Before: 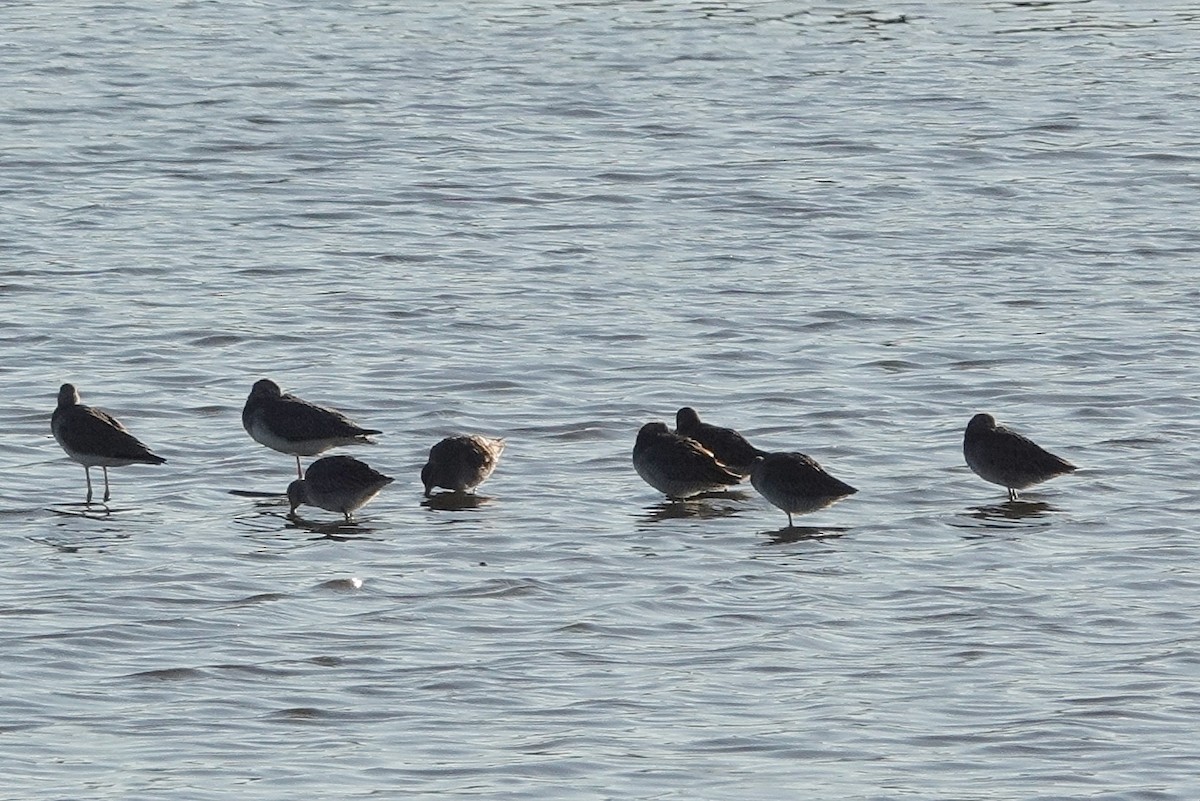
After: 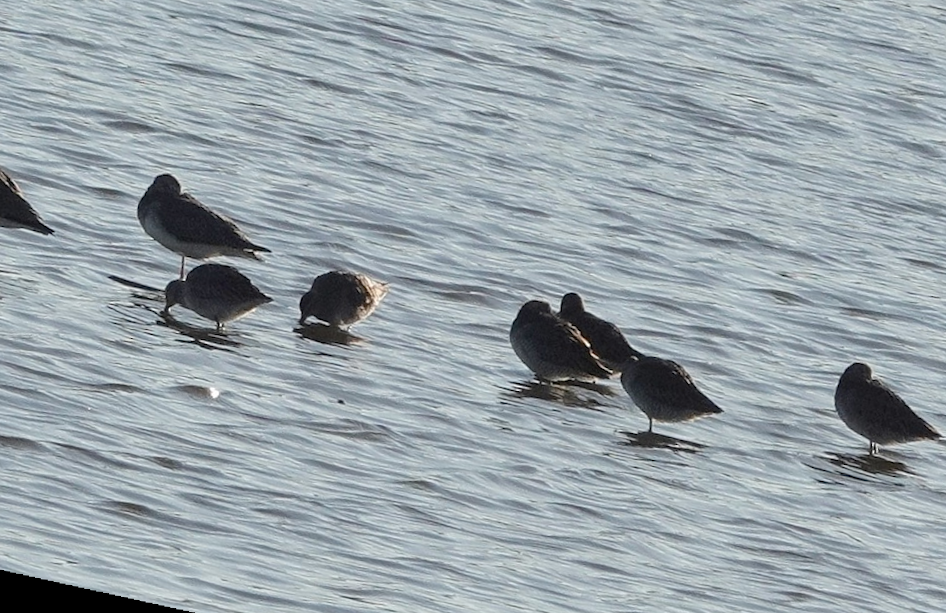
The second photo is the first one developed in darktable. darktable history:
crop and rotate: angle -3.37°, left 9.79%, top 20.73%, right 12.42%, bottom 11.82%
rotate and perspective: rotation 9.12°, automatic cropping off
